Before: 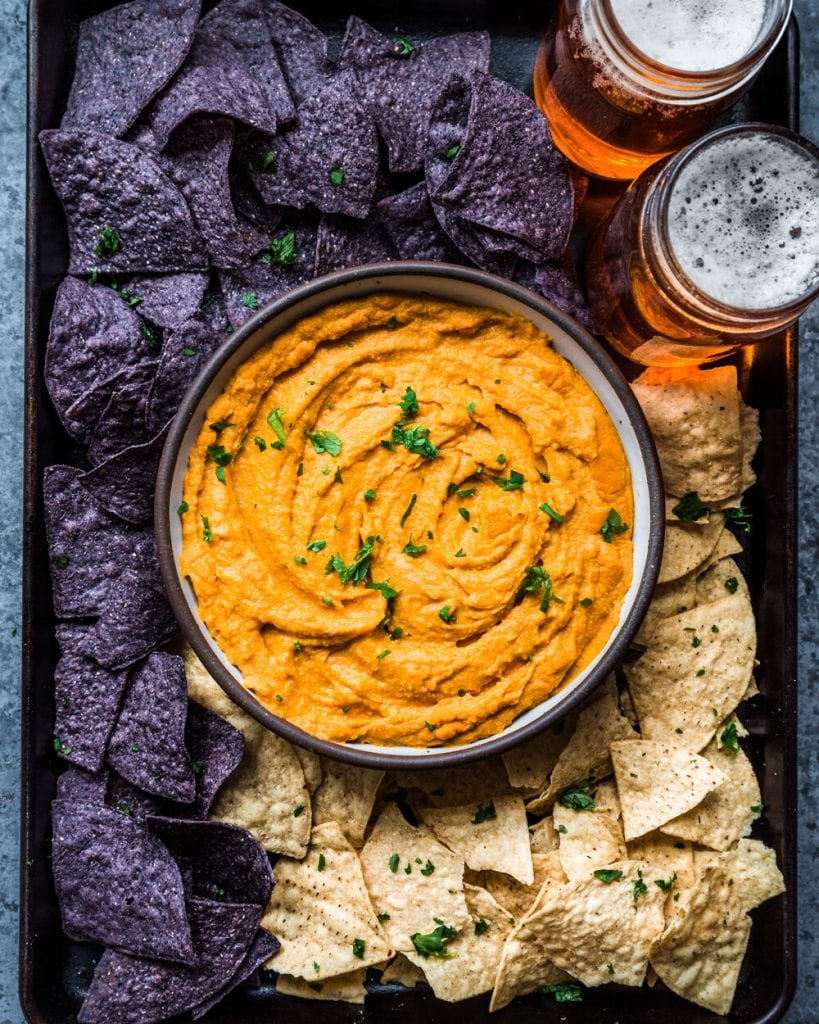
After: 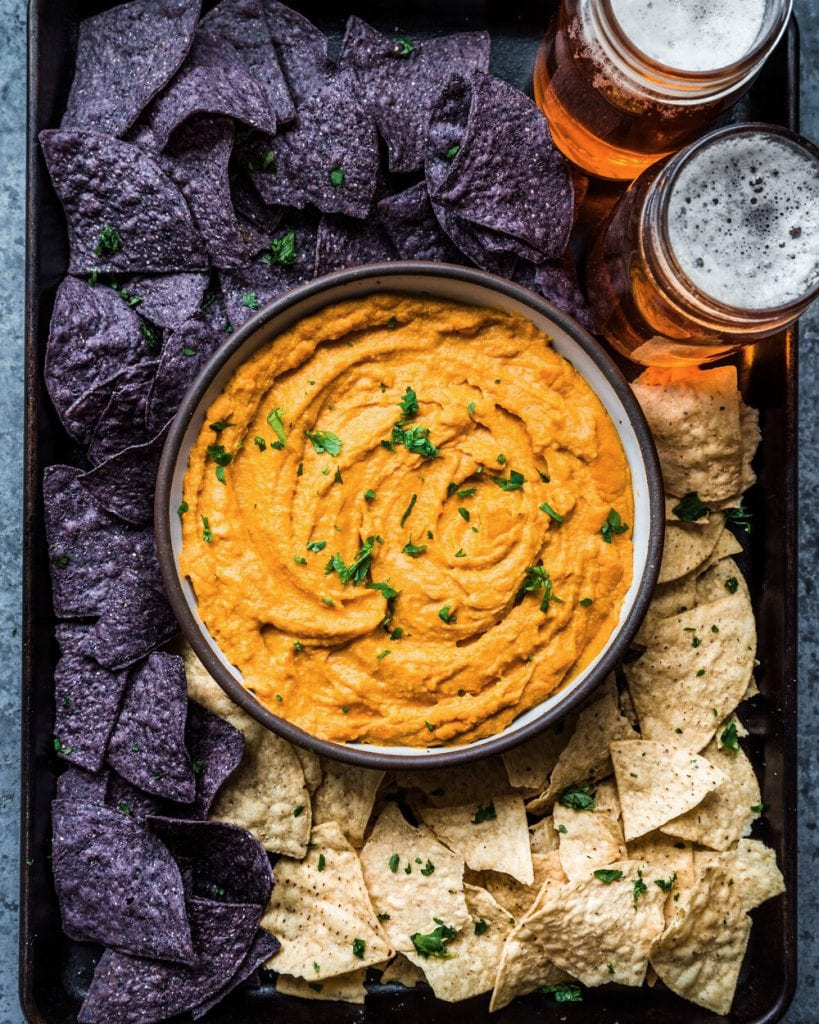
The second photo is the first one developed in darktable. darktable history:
contrast brightness saturation: saturation -0.068
